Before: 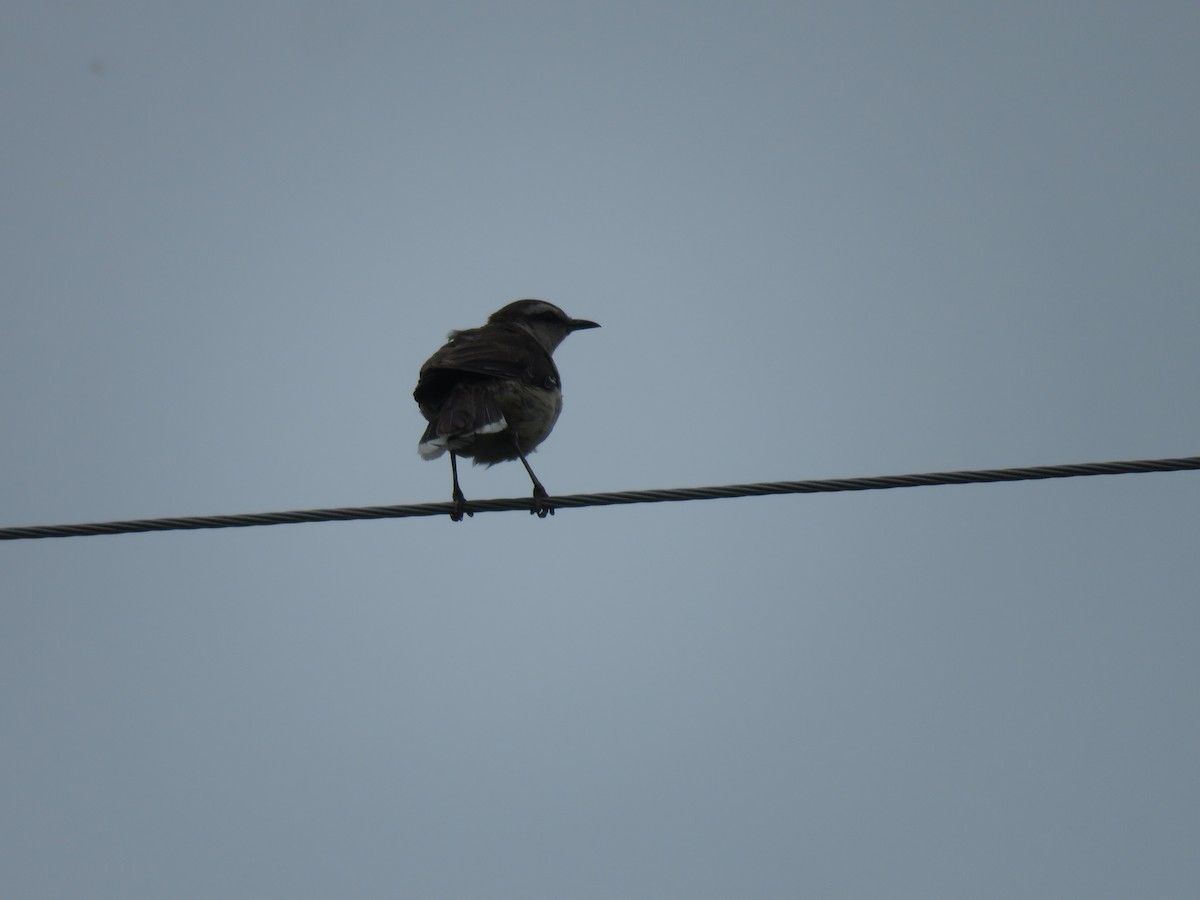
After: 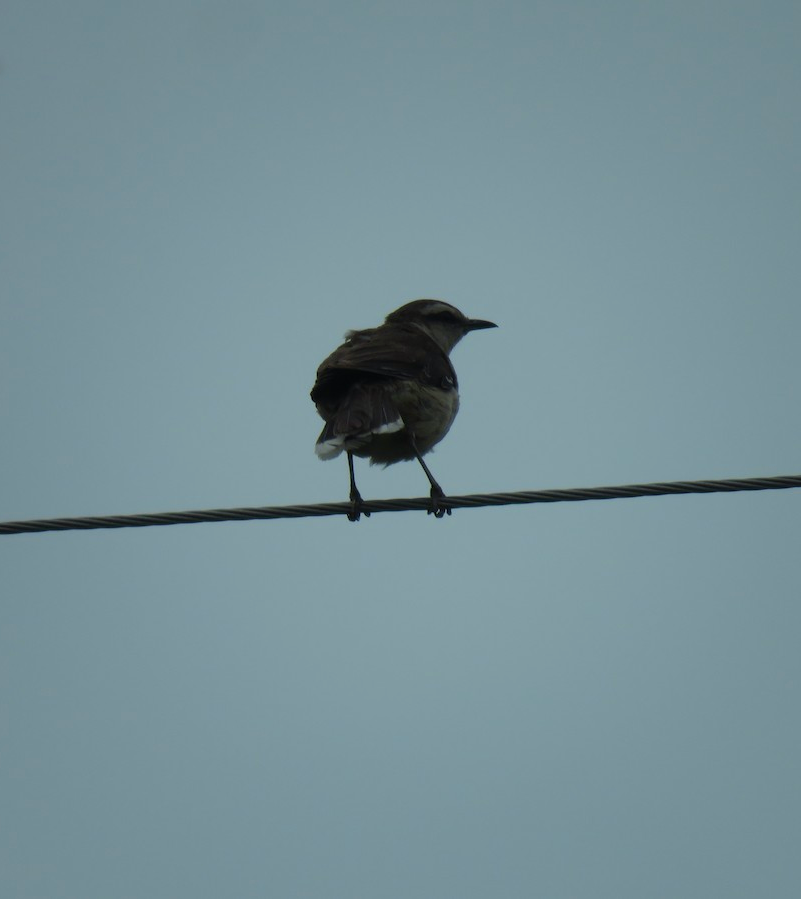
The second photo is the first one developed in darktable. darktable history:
crop and rotate: left 8.587%, right 24.643%
color correction: highlights a* -4.79, highlights b* 5.05, saturation 0.97
velvia: on, module defaults
